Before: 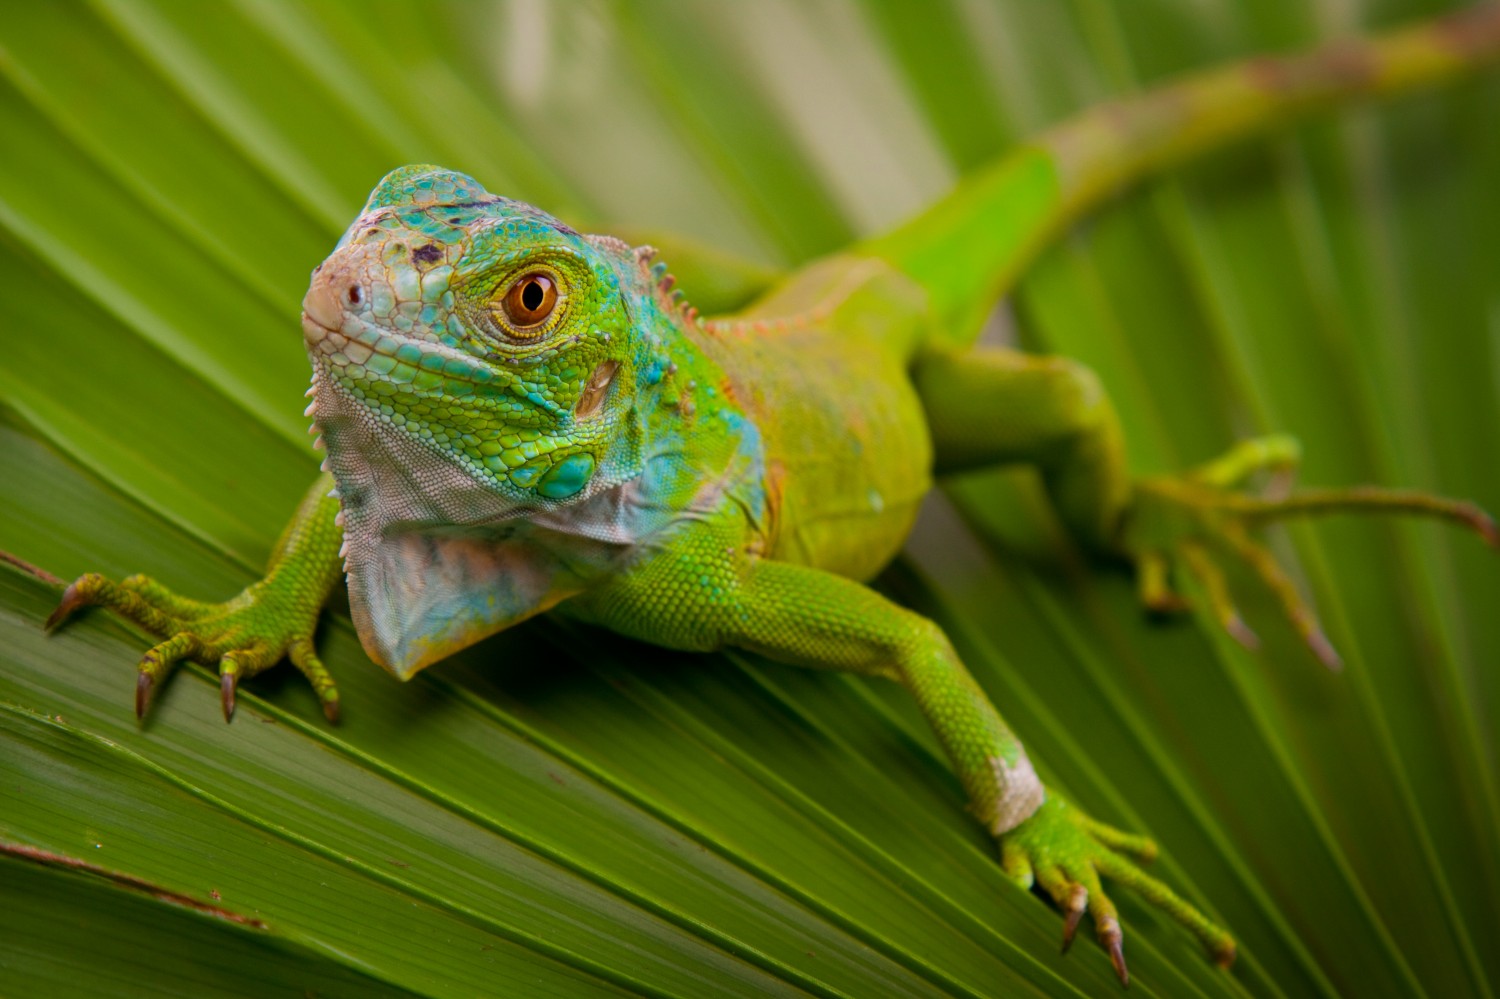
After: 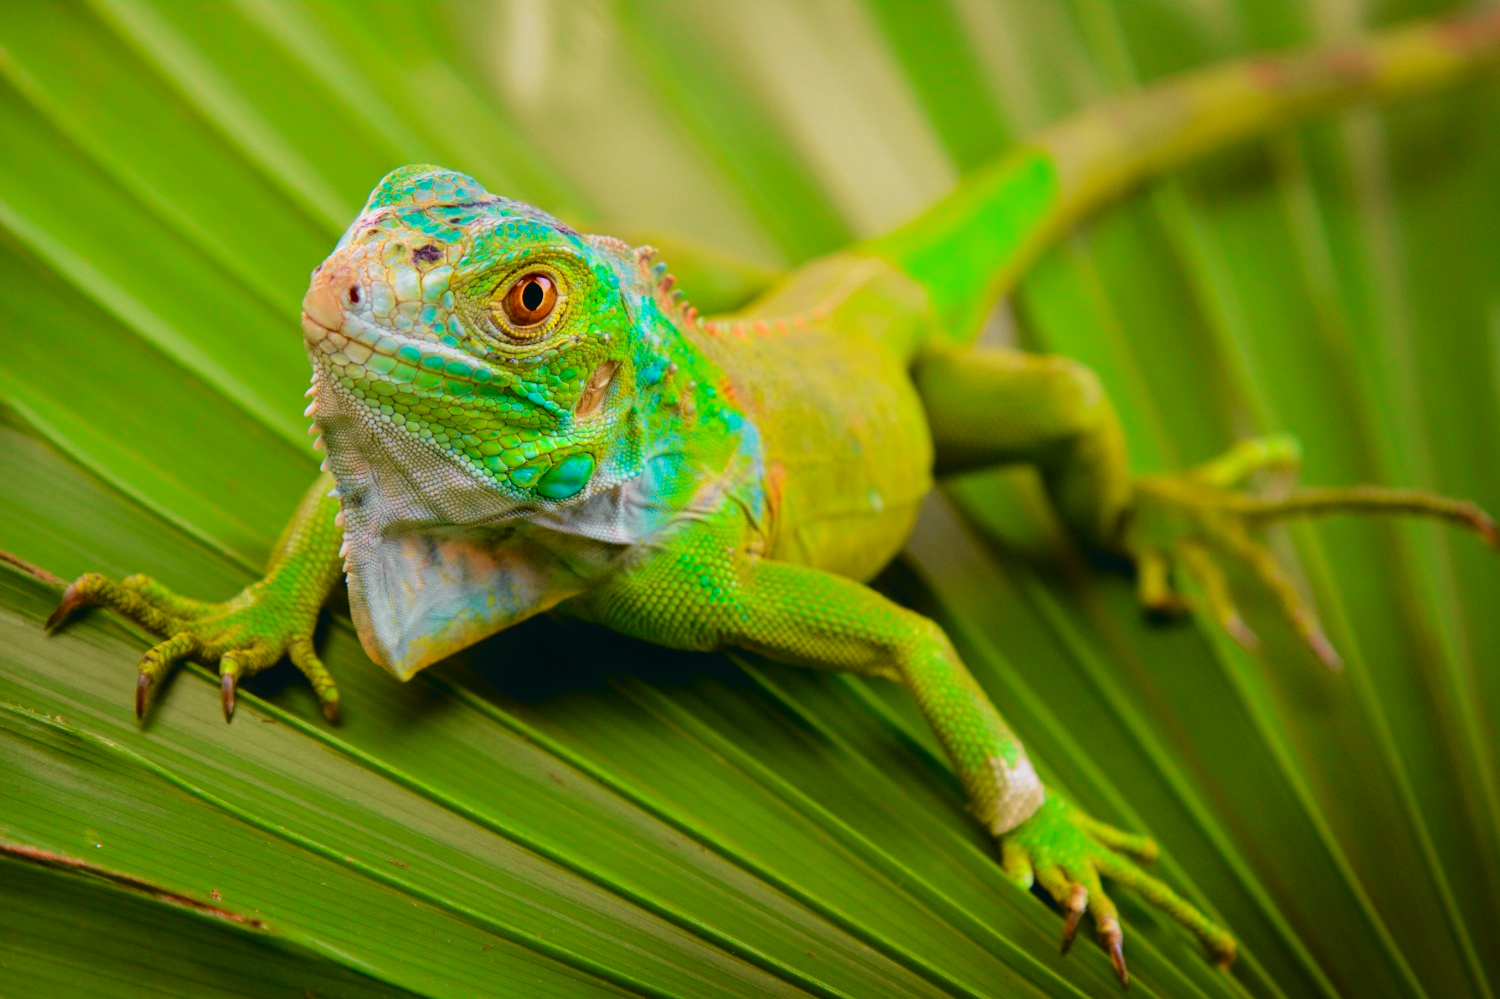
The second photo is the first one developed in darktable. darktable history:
tone curve: curves: ch0 [(0.001, 0.029) (0.084, 0.074) (0.162, 0.165) (0.304, 0.382) (0.466, 0.576) (0.654, 0.741) (0.848, 0.906) (0.984, 0.963)]; ch1 [(0, 0) (0.34, 0.235) (0.46, 0.46) (0.515, 0.502) (0.553, 0.567) (0.764, 0.815) (1, 1)]; ch2 [(0, 0) (0.44, 0.458) (0.479, 0.492) (0.524, 0.507) (0.547, 0.579) (0.673, 0.712) (1, 1)], color space Lab, independent channels, preserve colors none
